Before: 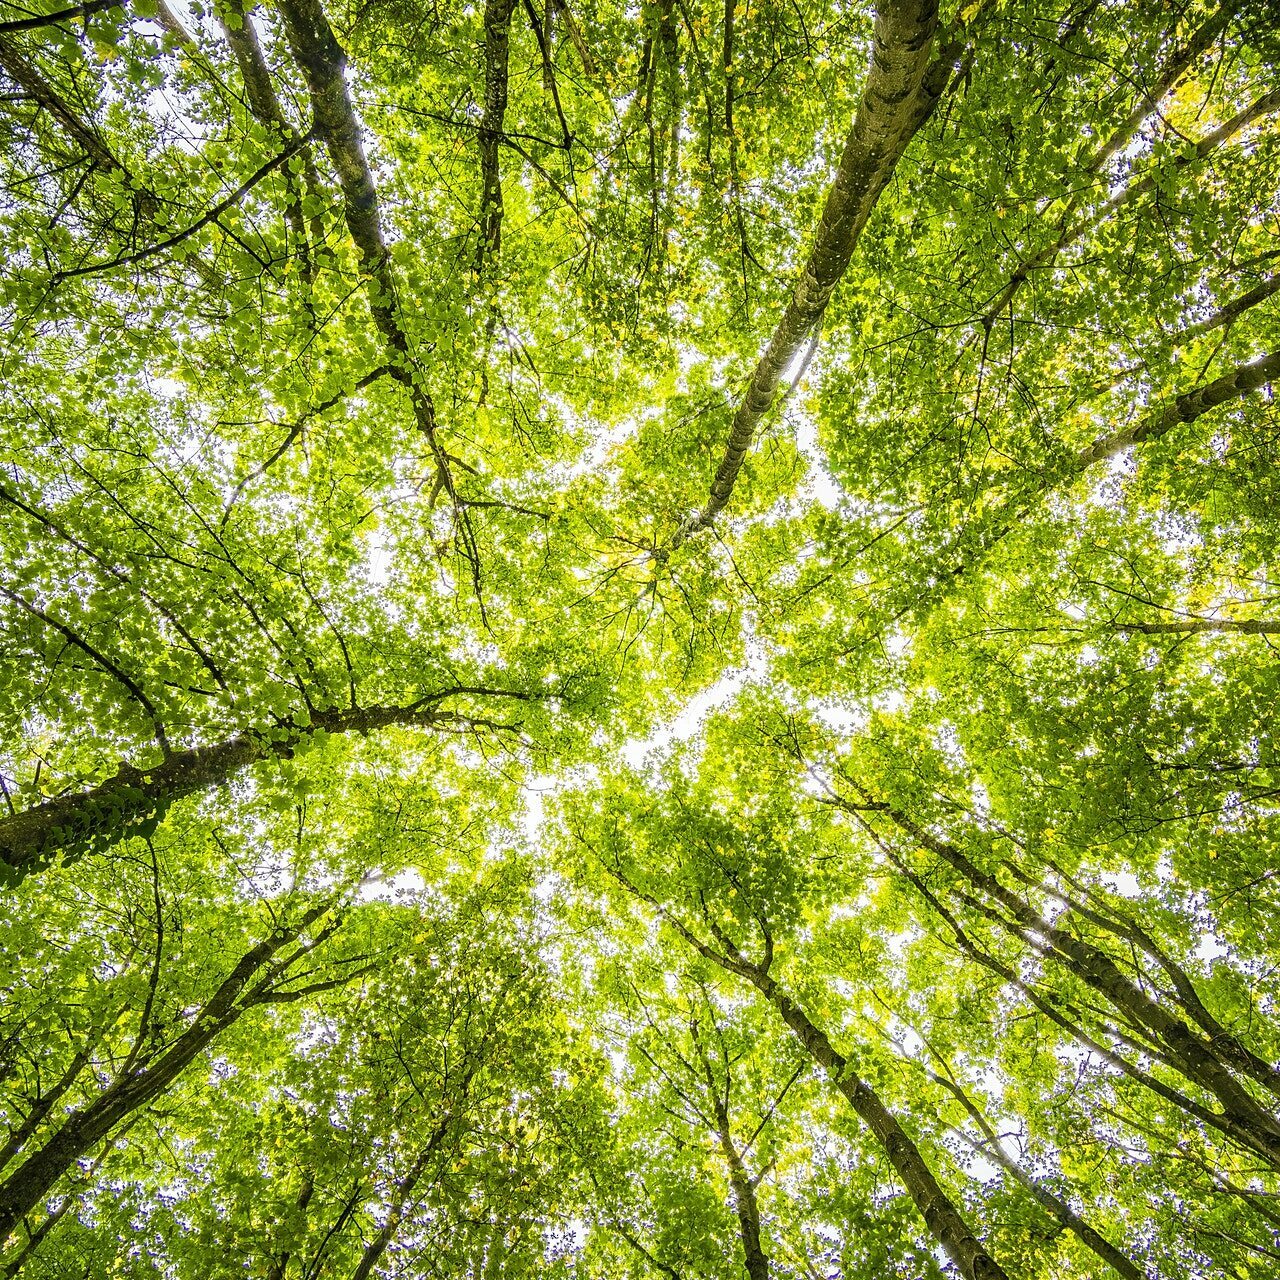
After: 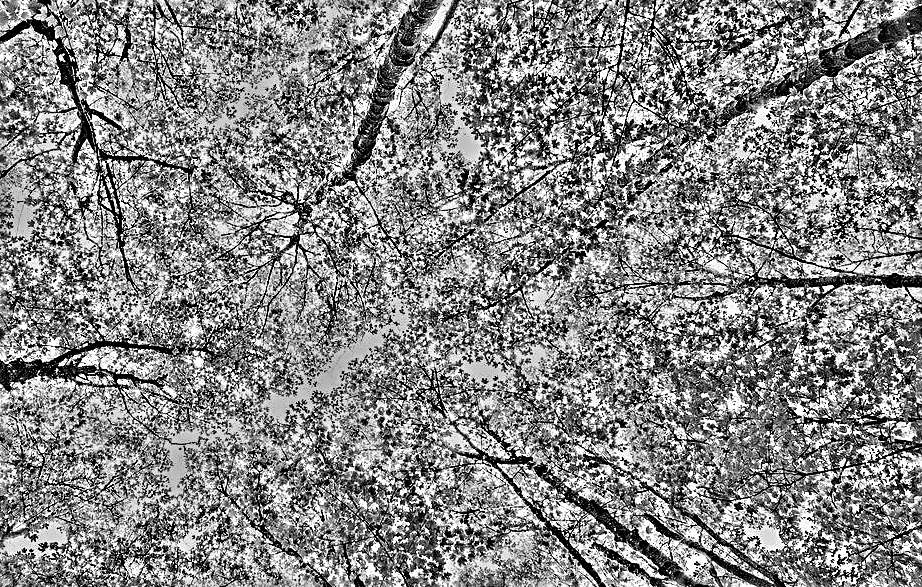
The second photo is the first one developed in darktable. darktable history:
sharpen: radius 2.767
tone curve: curves: ch0 [(0, 0) (0.003, 0.032) (0.011, 0.033) (0.025, 0.036) (0.044, 0.046) (0.069, 0.069) (0.1, 0.108) (0.136, 0.157) (0.177, 0.208) (0.224, 0.256) (0.277, 0.313) (0.335, 0.379) (0.399, 0.444) (0.468, 0.514) (0.543, 0.595) (0.623, 0.687) (0.709, 0.772) (0.801, 0.854) (0.898, 0.933) (1, 1)], preserve colors none
crop and rotate: left 27.938%, top 27.046%, bottom 27.046%
highpass: on, module defaults
